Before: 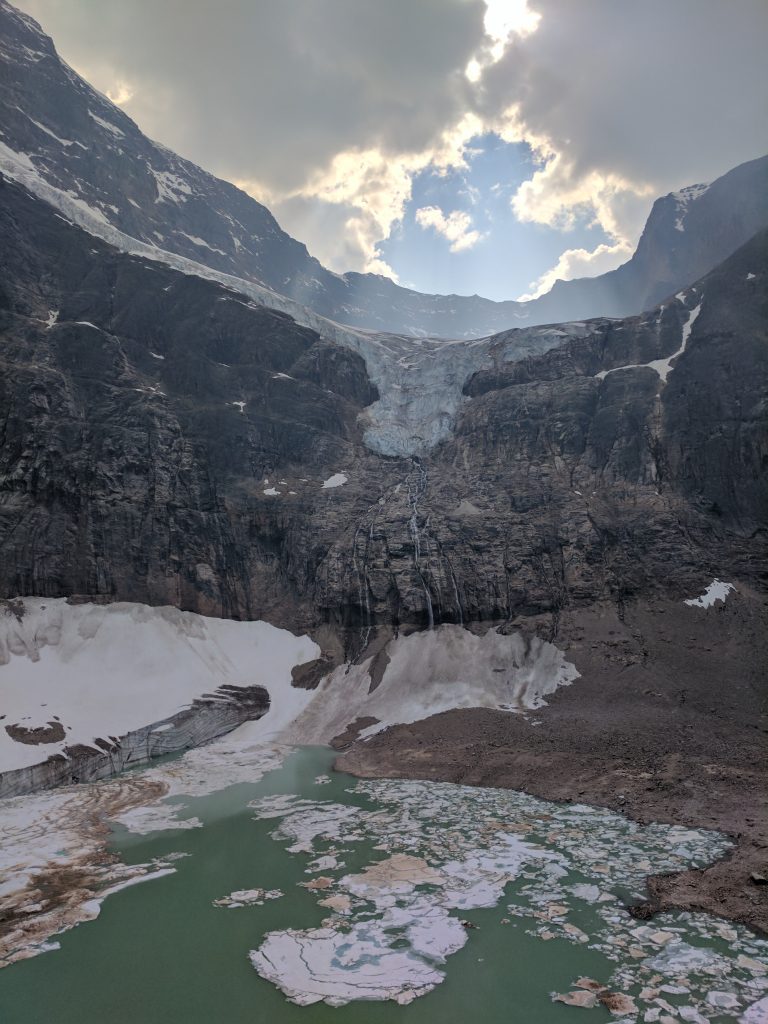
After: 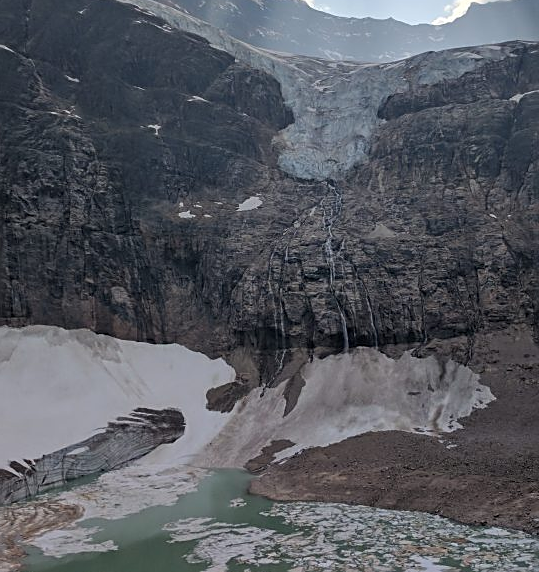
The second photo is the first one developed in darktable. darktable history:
crop: left 11.133%, top 27.112%, right 18.304%, bottom 16.984%
sharpen: on, module defaults
